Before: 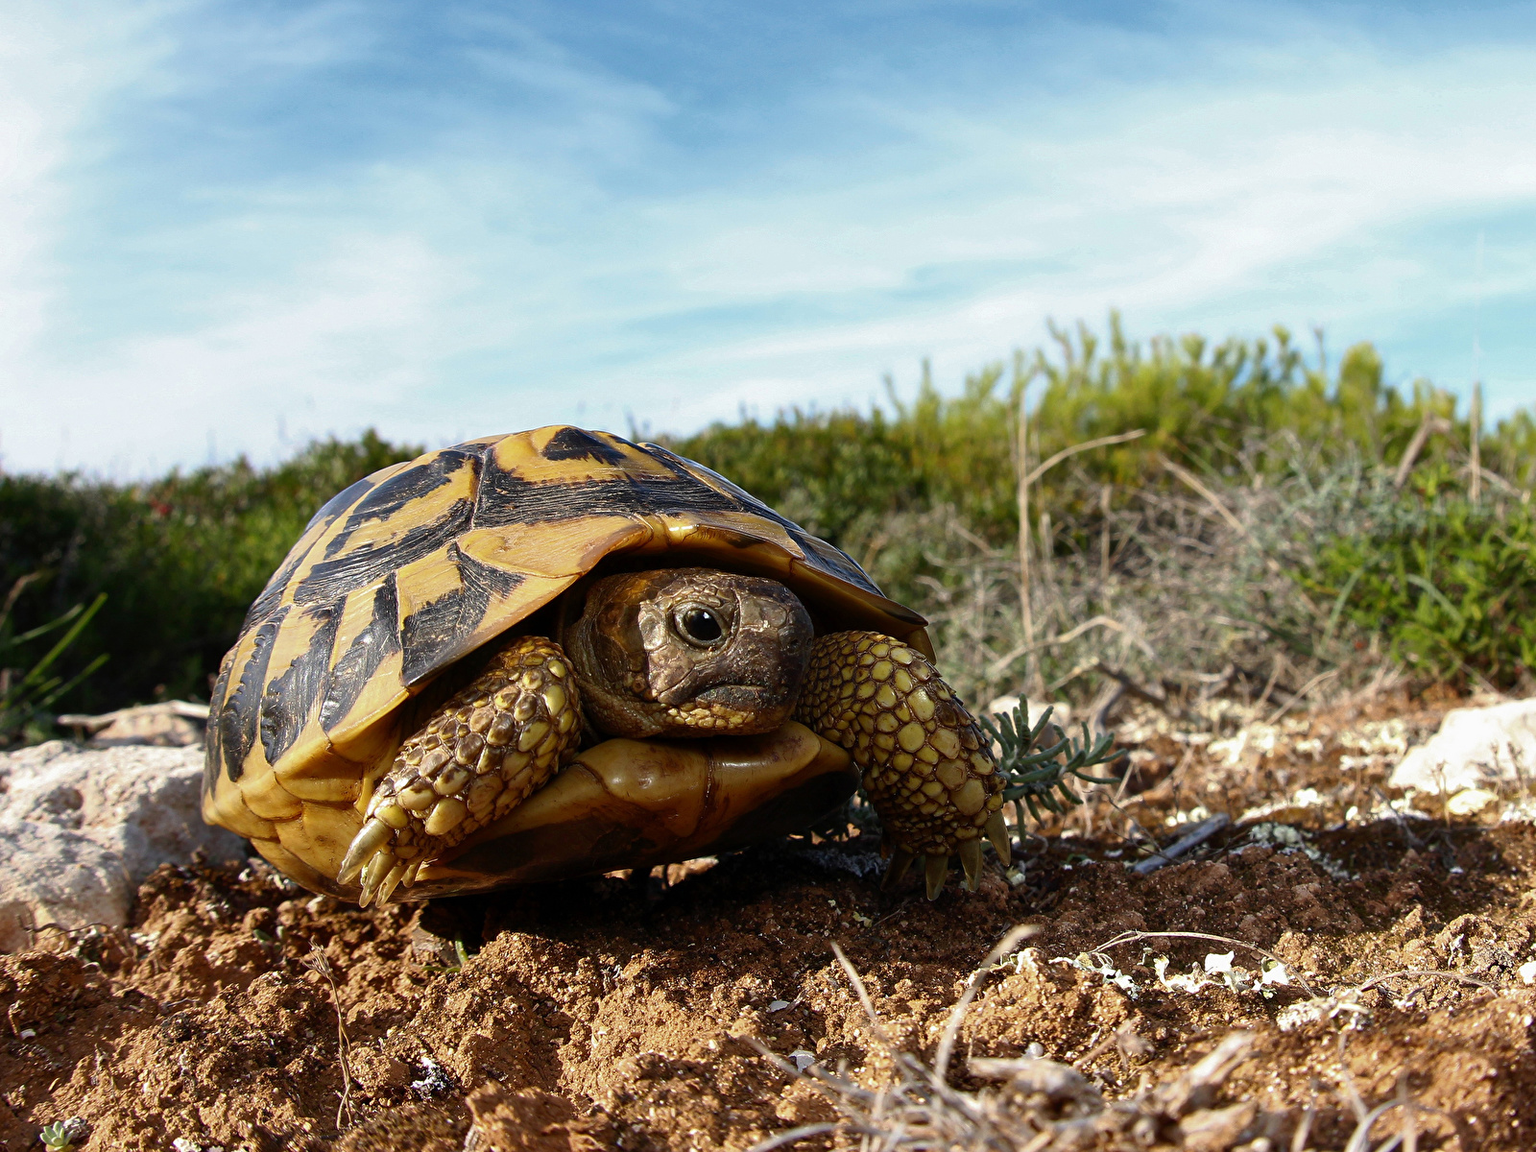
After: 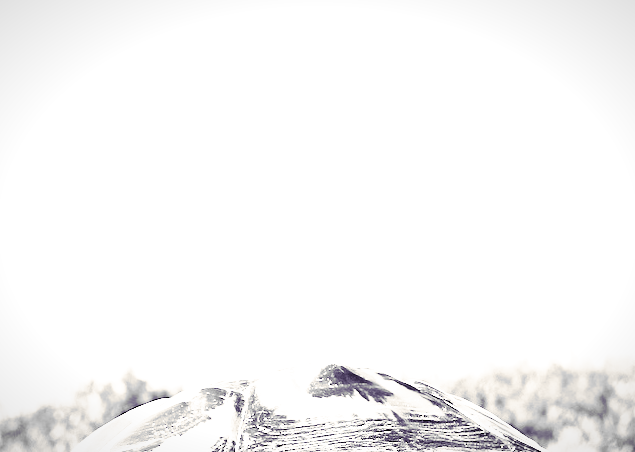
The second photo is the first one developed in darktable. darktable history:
crop: left 15.452%, top 5.459%, right 43.956%, bottom 56.62%
exposure: exposure 2.25 EV, compensate highlight preservation false
vignetting: fall-off start 100%, brightness -0.282, width/height ratio 1.31
base curve: curves: ch0 [(0, 0) (0.007, 0.004) (0.027, 0.03) (0.046, 0.07) (0.207, 0.54) (0.442, 0.872) (0.673, 0.972) (1, 1)], preserve colors none
color correction: highlights a* 15.03, highlights b* -25.07
monochrome: on, module defaults
split-toning: shadows › hue 255.6°, shadows › saturation 0.66, highlights › hue 43.2°, highlights › saturation 0.68, balance -50.1
rotate and perspective: rotation 0.226°, lens shift (vertical) -0.042, crop left 0.023, crop right 0.982, crop top 0.006, crop bottom 0.994
